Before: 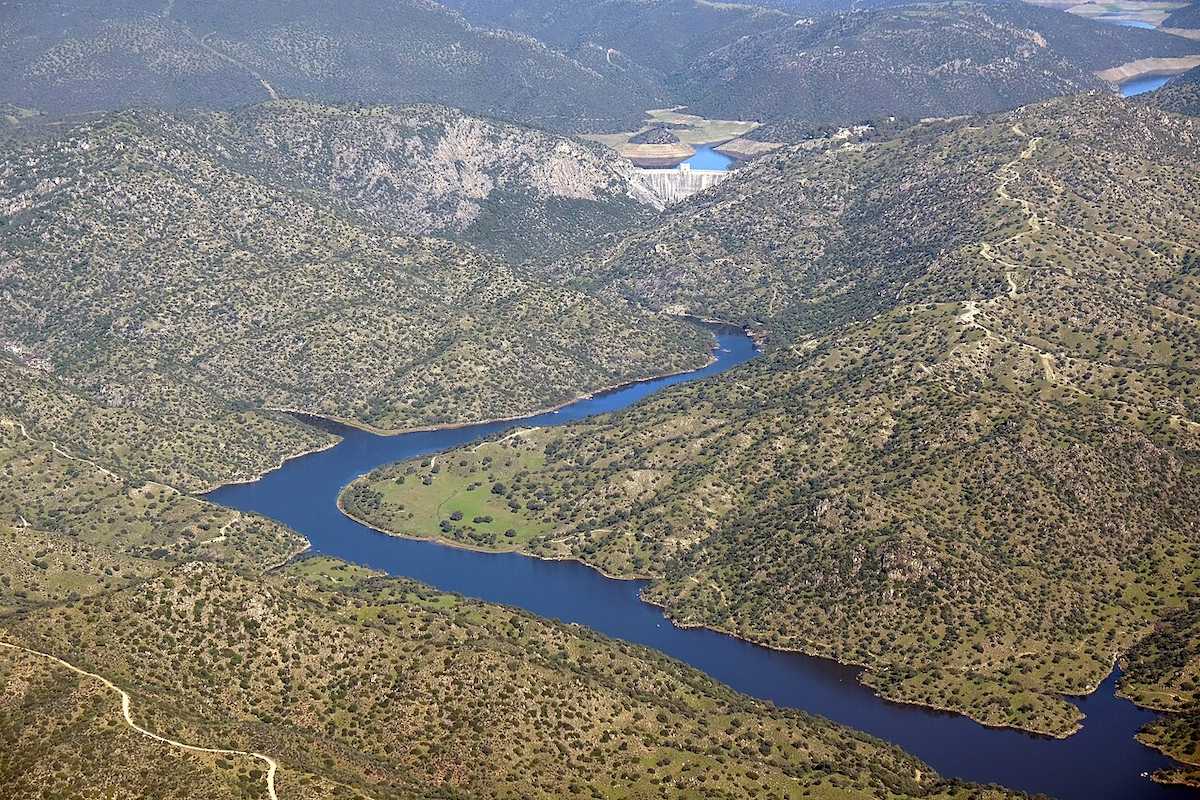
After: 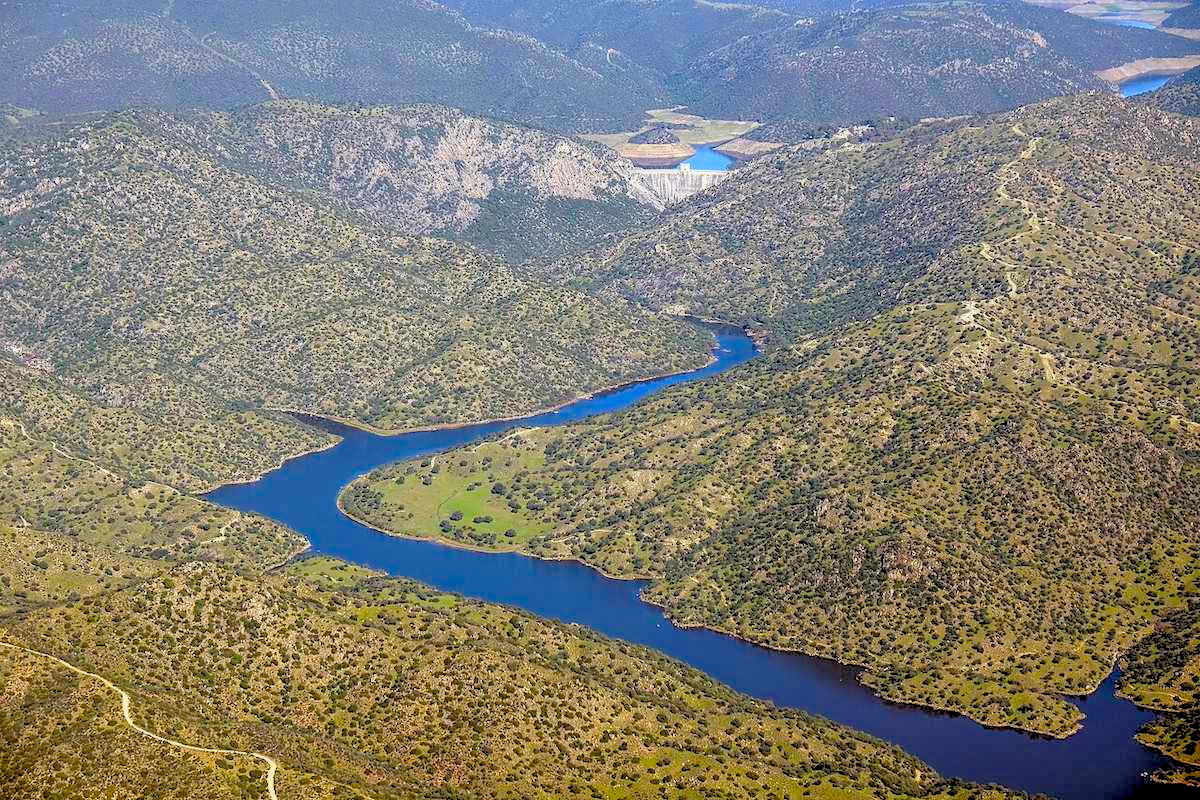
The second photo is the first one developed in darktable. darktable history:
local contrast: on, module defaults
color balance rgb: perceptual saturation grading › global saturation 40%, global vibrance 15%
rgb levels: preserve colors sum RGB, levels [[0.038, 0.433, 0.934], [0, 0.5, 1], [0, 0.5, 1]]
